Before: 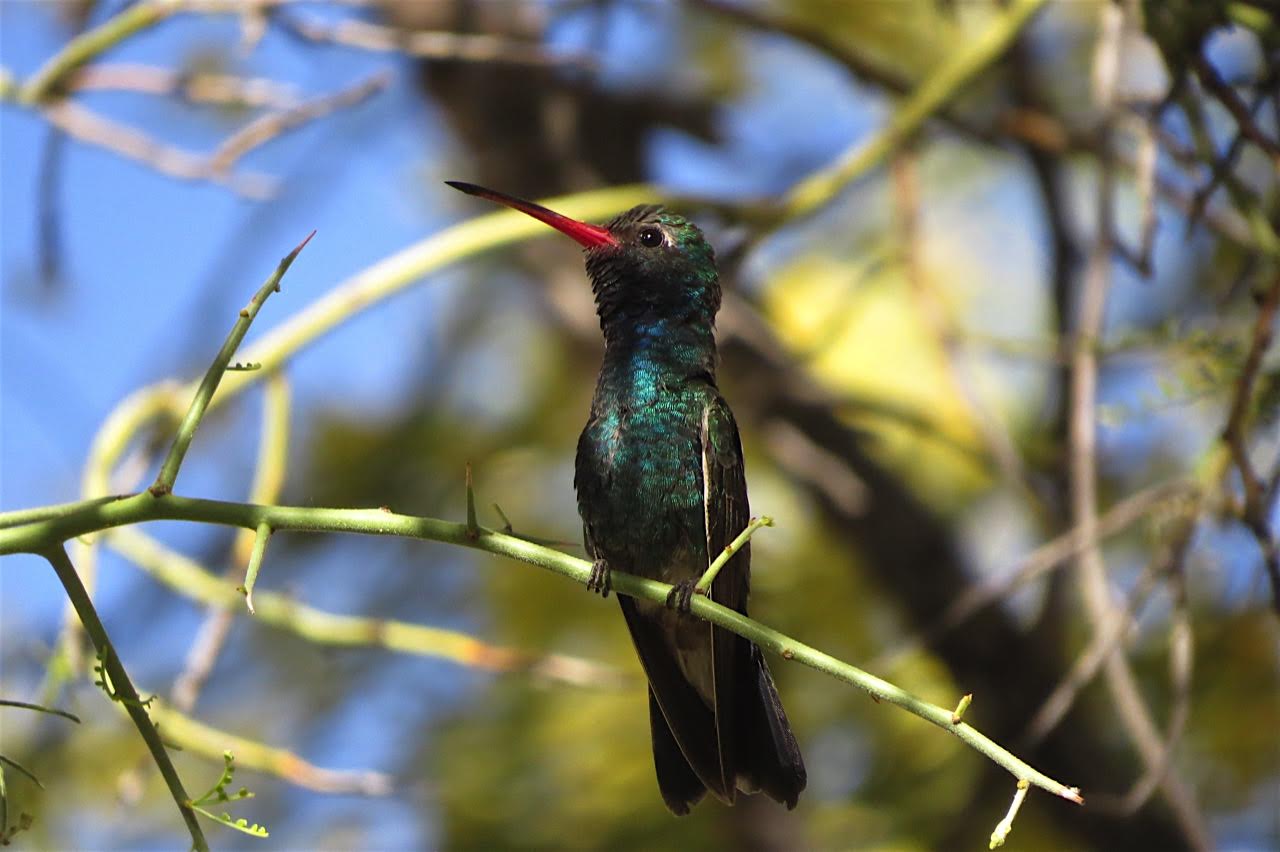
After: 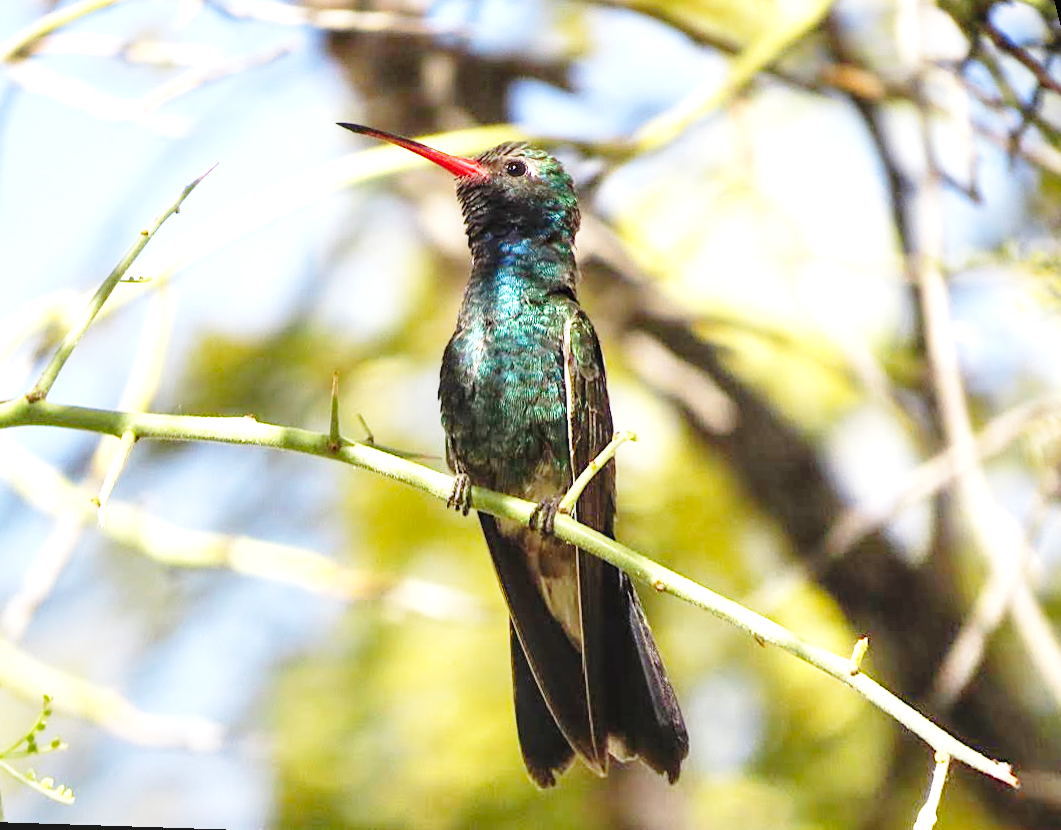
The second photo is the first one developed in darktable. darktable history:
exposure: black level correction 0, exposure 1 EV, compensate exposure bias true, compensate highlight preservation false
rotate and perspective: rotation 0.72°, lens shift (vertical) -0.352, lens shift (horizontal) -0.051, crop left 0.152, crop right 0.859, crop top 0.019, crop bottom 0.964
local contrast: on, module defaults
base curve: curves: ch0 [(0, 0) (0.028, 0.03) (0.121, 0.232) (0.46, 0.748) (0.859, 0.968) (1, 1)], preserve colors none
